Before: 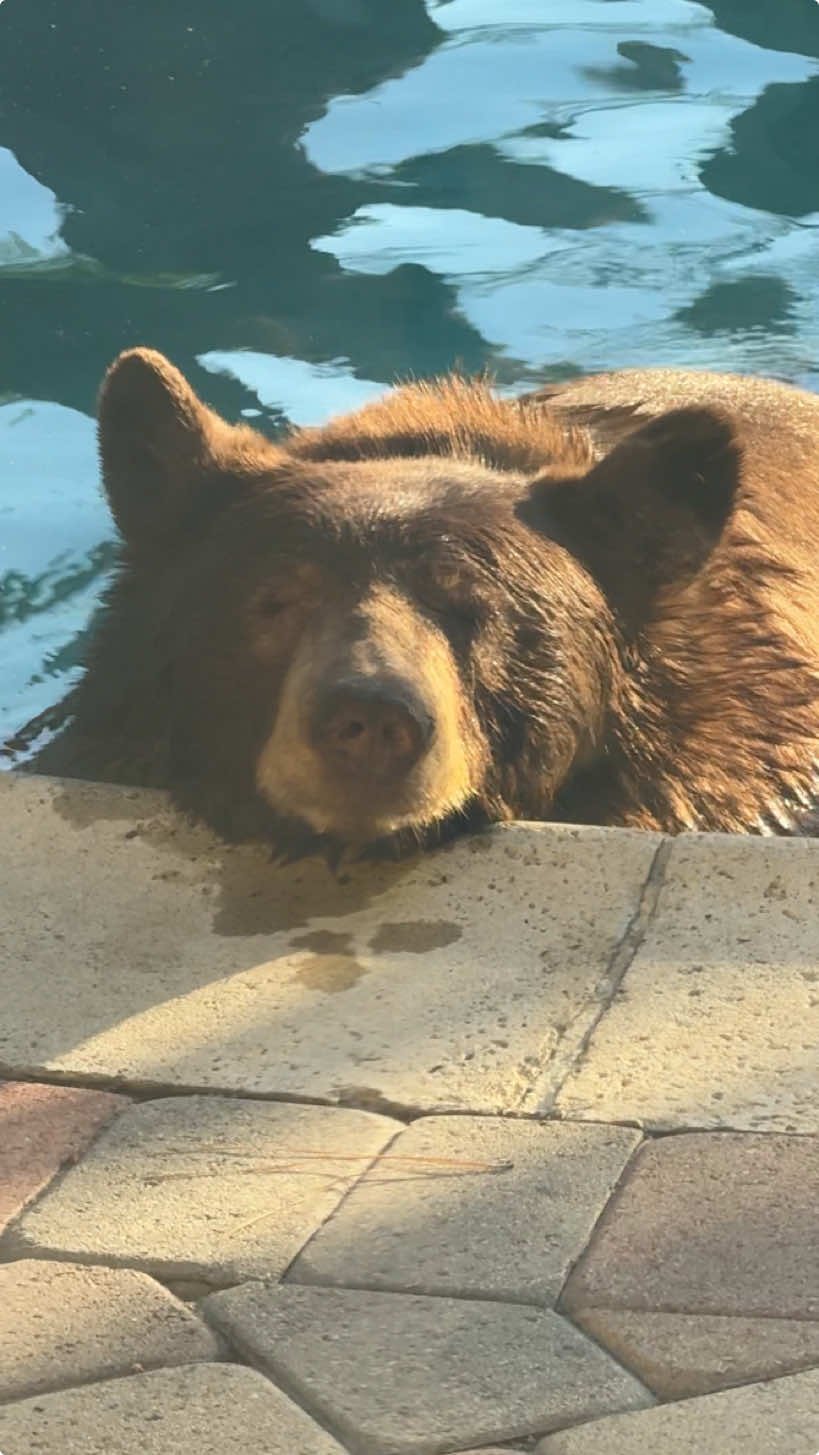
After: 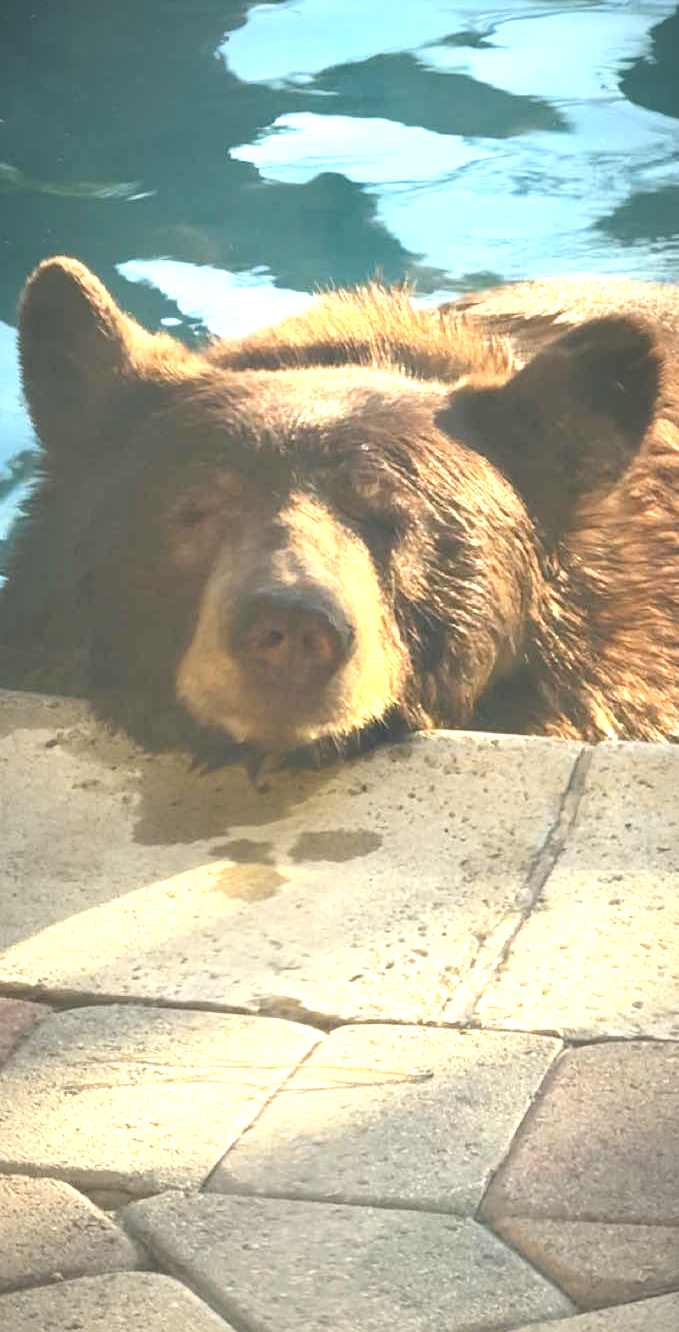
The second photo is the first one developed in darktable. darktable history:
crop: left 9.774%, top 6.273%, right 7.249%, bottom 2.153%
exposure: black level correction 0, exposure 1.102 EV, compensate highlight preservation false
levels: mode automatic, levels [0.026, 0.507, 0.987]
vignetting: fall-off start 81.77%, fall-off radius 61.93%, brightness -0.581, saturation -0.114, automatic ratio true, width/height ratio 1.418
